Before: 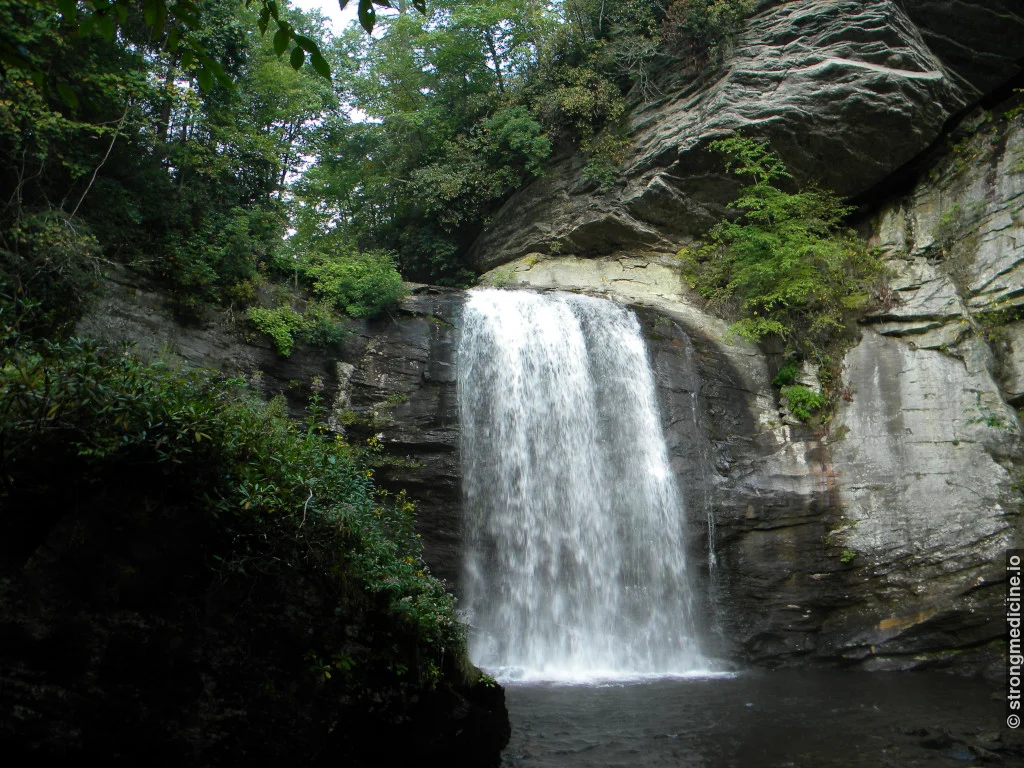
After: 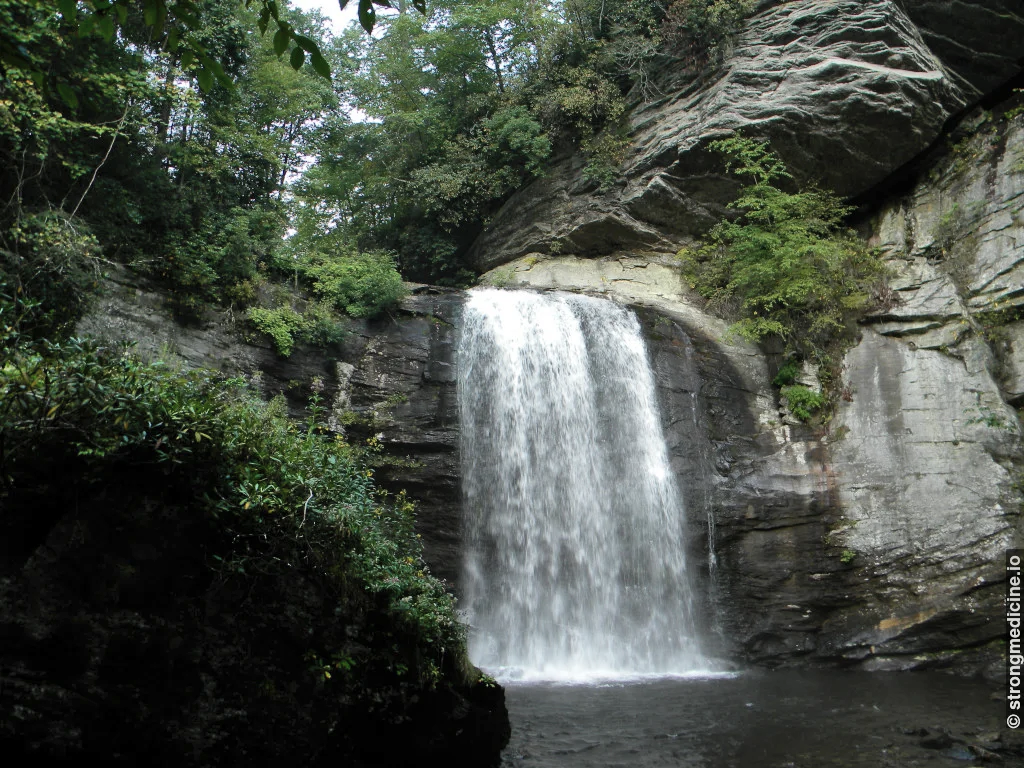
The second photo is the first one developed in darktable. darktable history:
color correction: saturation 0.8
shadows and highlights: soften with gaussian
